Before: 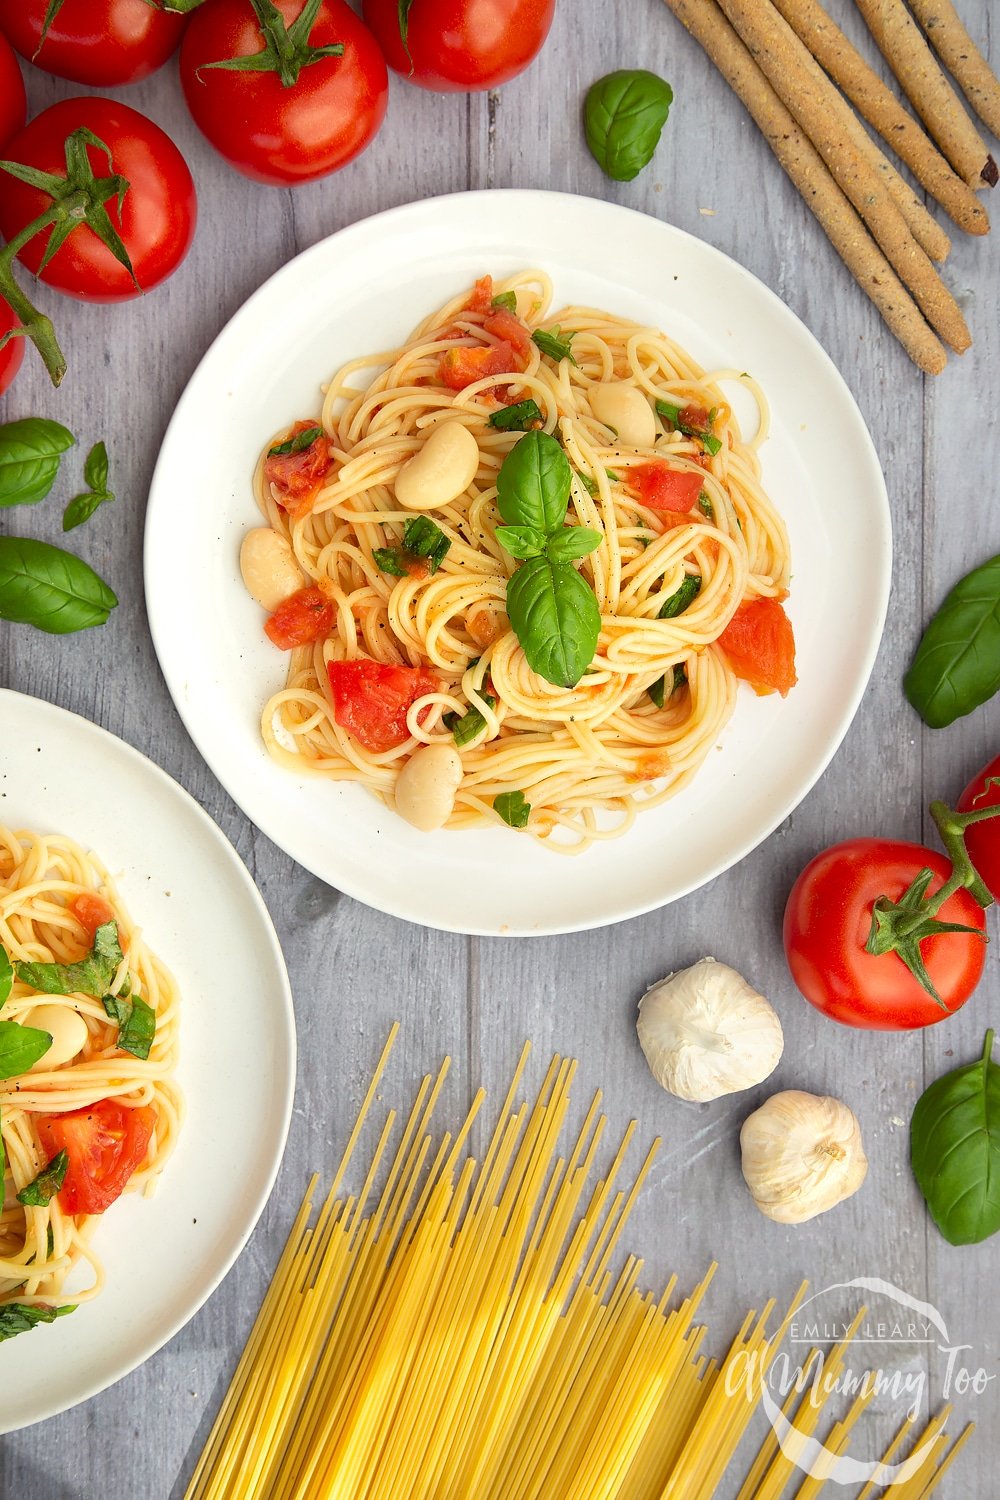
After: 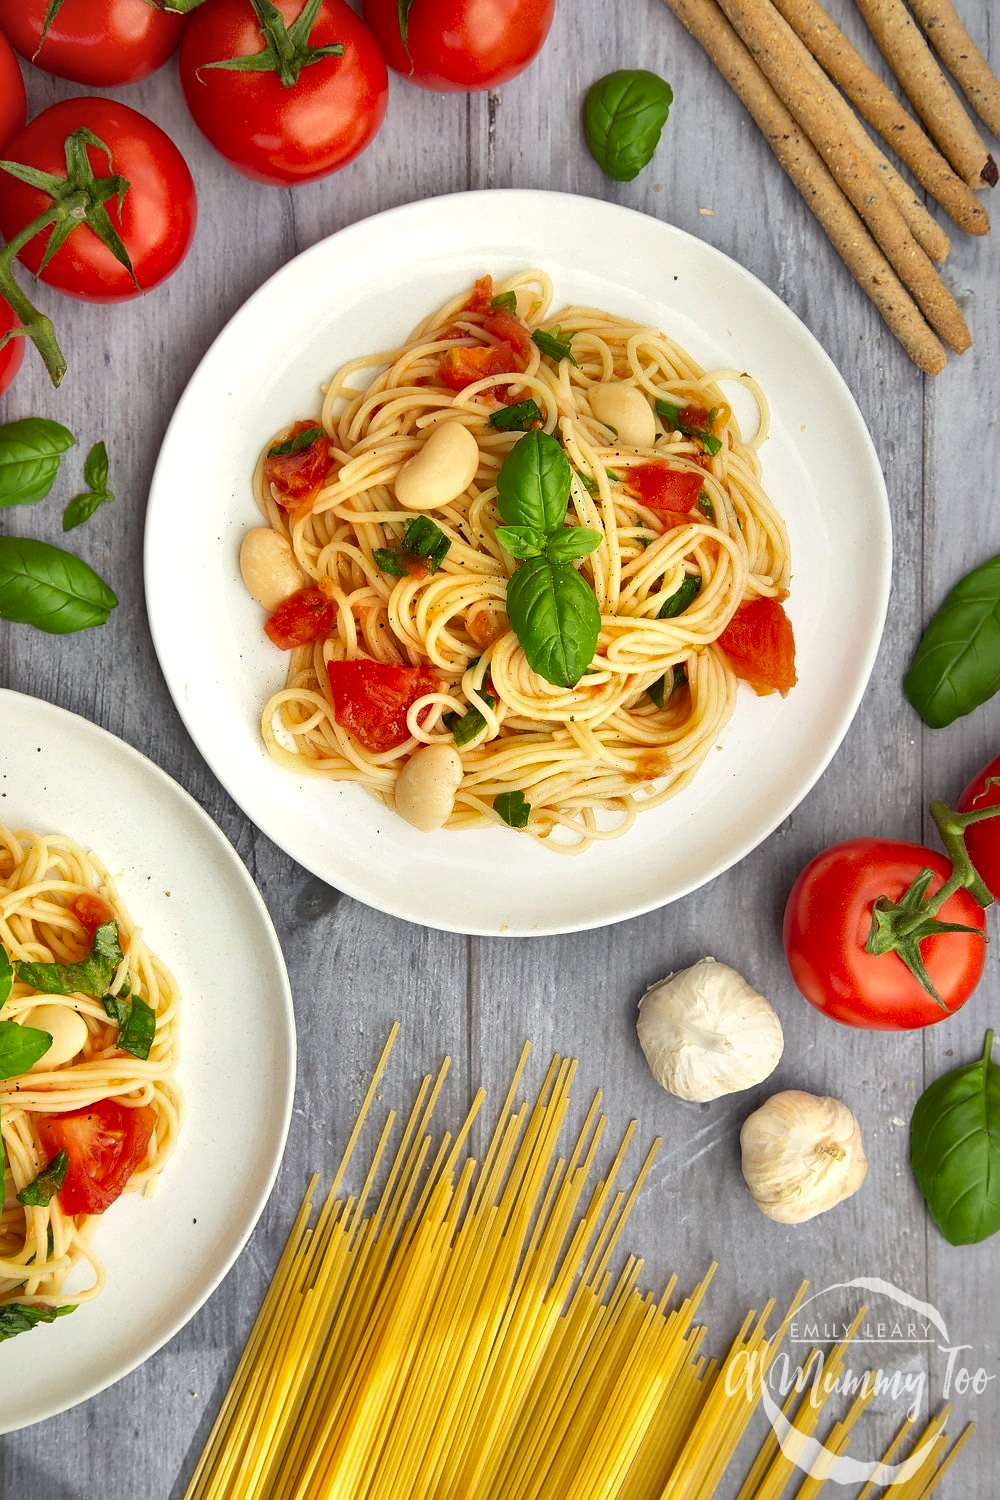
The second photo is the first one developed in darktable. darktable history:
local contrast: mode bilateral grid, contrast 20, coarseness 49, detail 120%, midtone range 0.2
shadows and highlights: shadows 58.68, soften with gaussian
